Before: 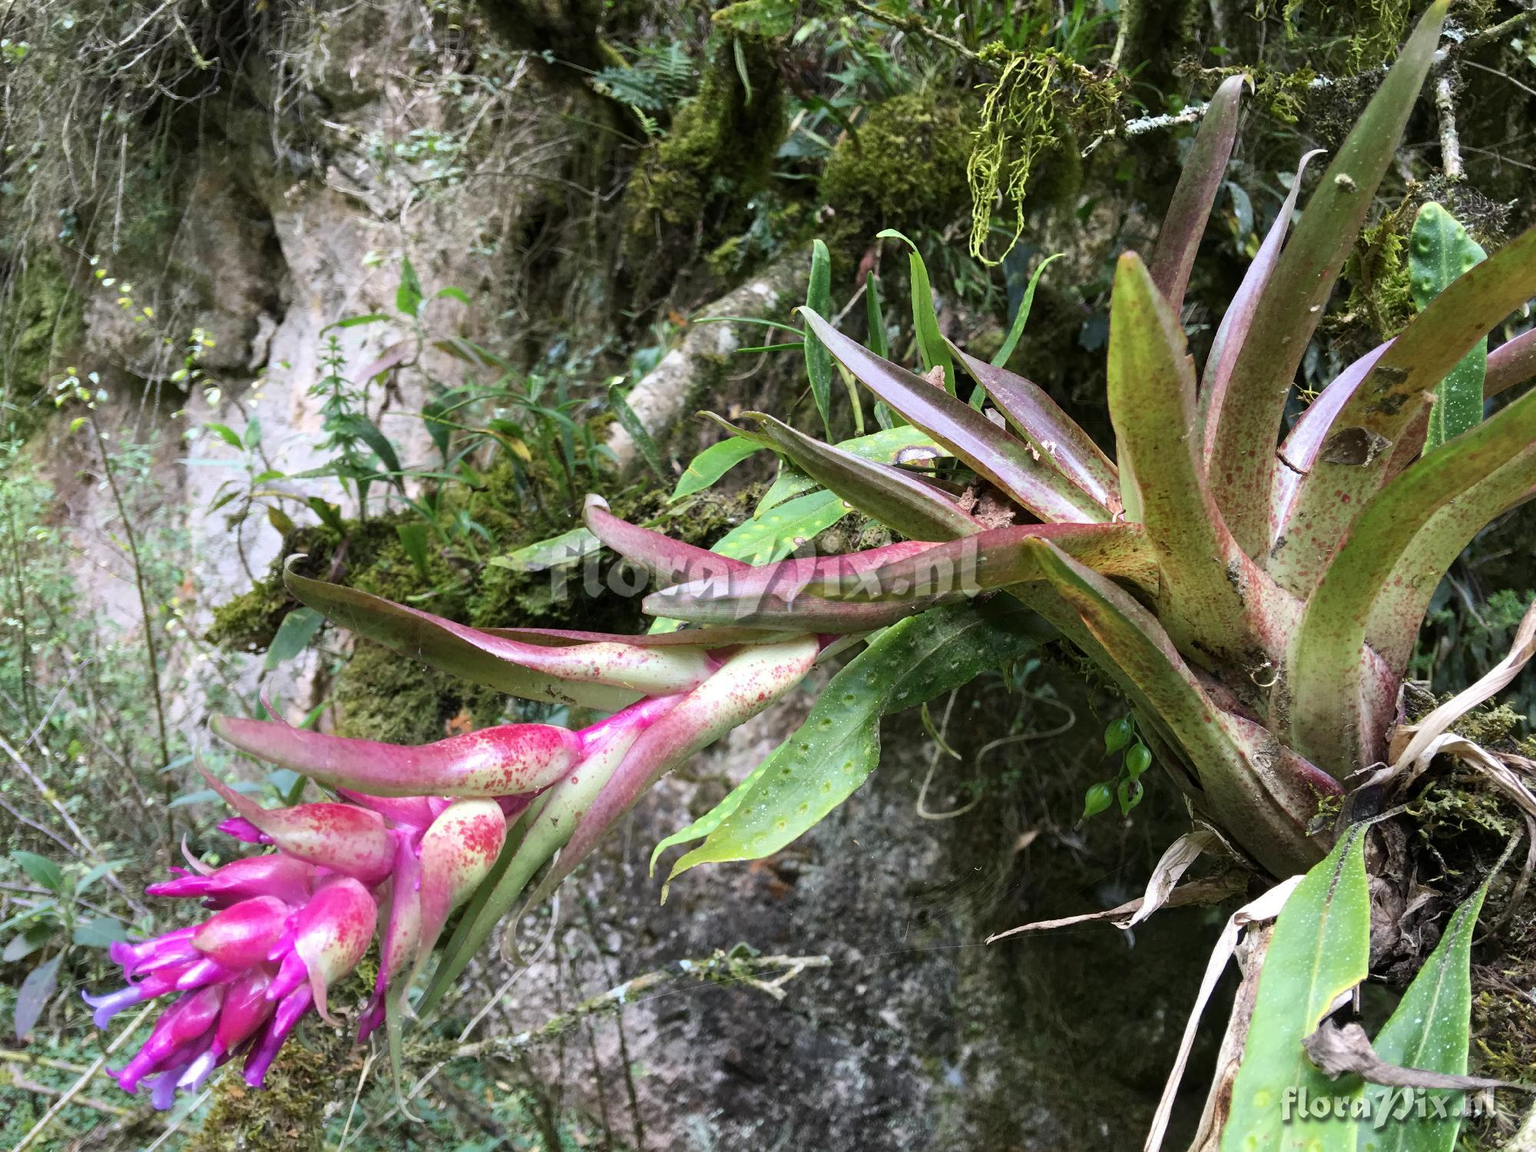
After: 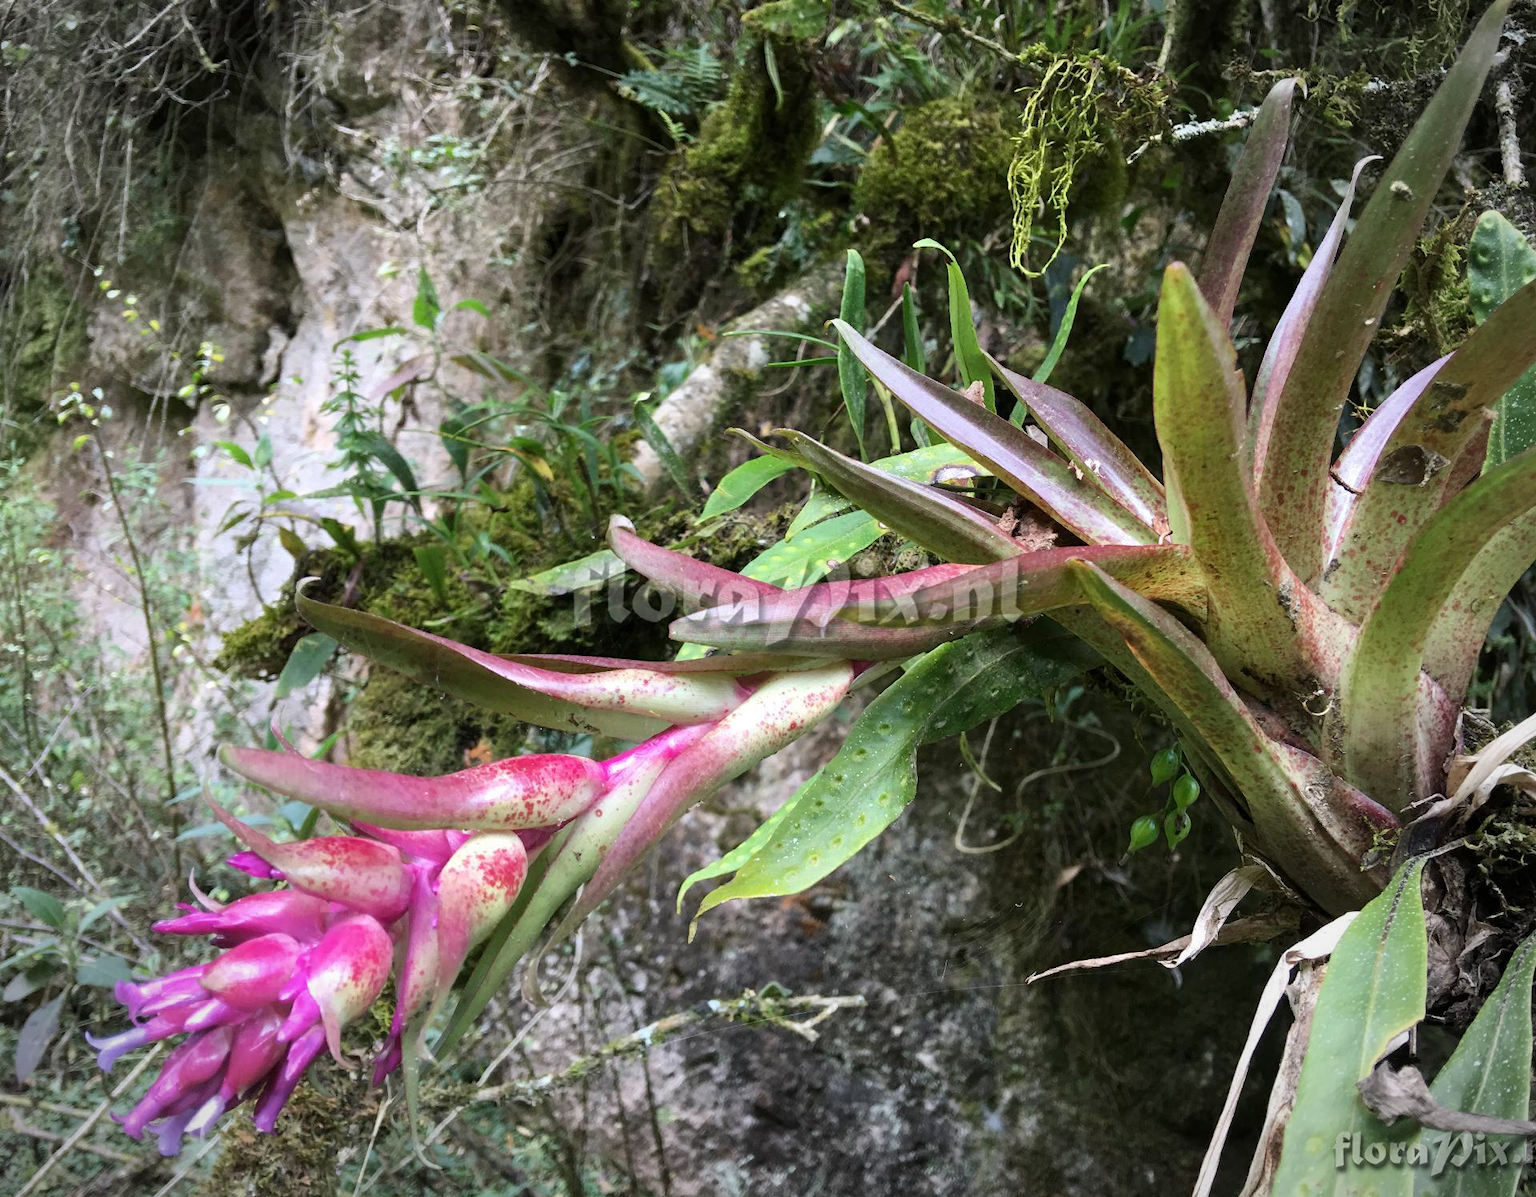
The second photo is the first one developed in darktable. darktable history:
crop: right 3.967%, bottom 0.036%
vignetting: fall-off start 81.82%, fall-off radius 61.32%, center (-0.032, -0.044), automatic ratio true, width/height ratio 1.414
